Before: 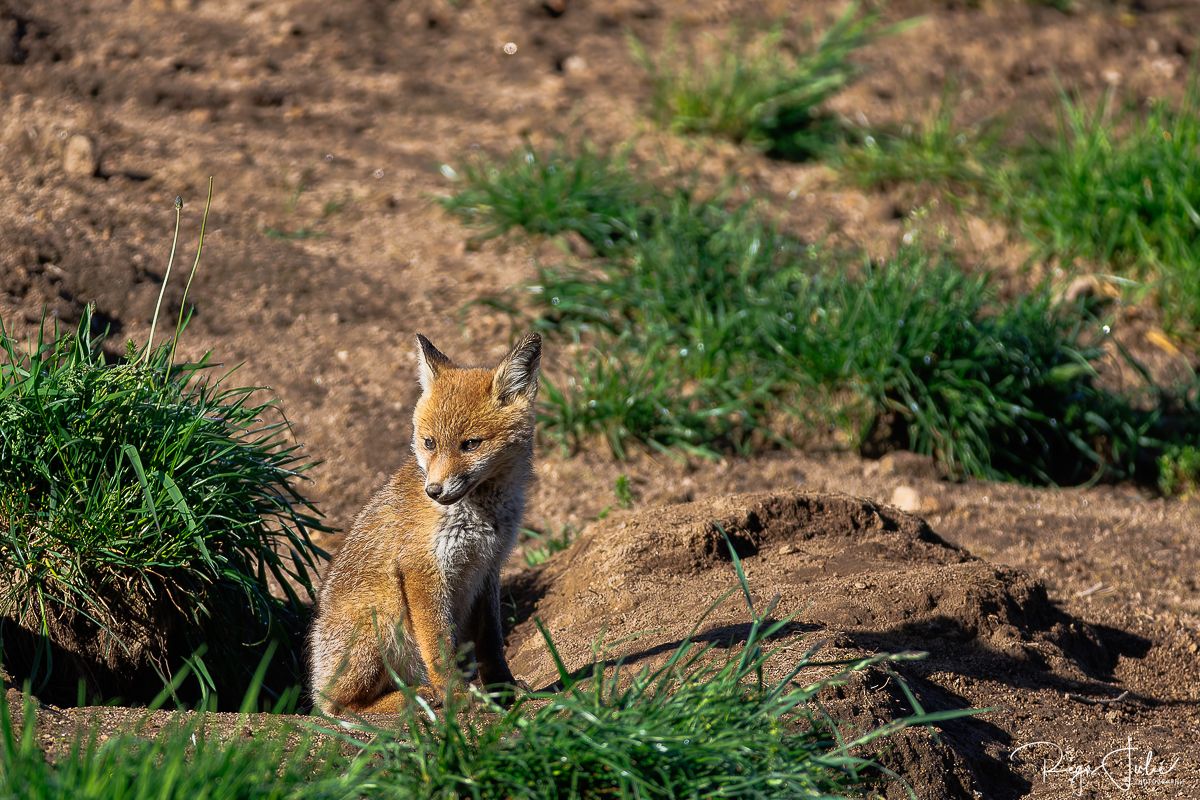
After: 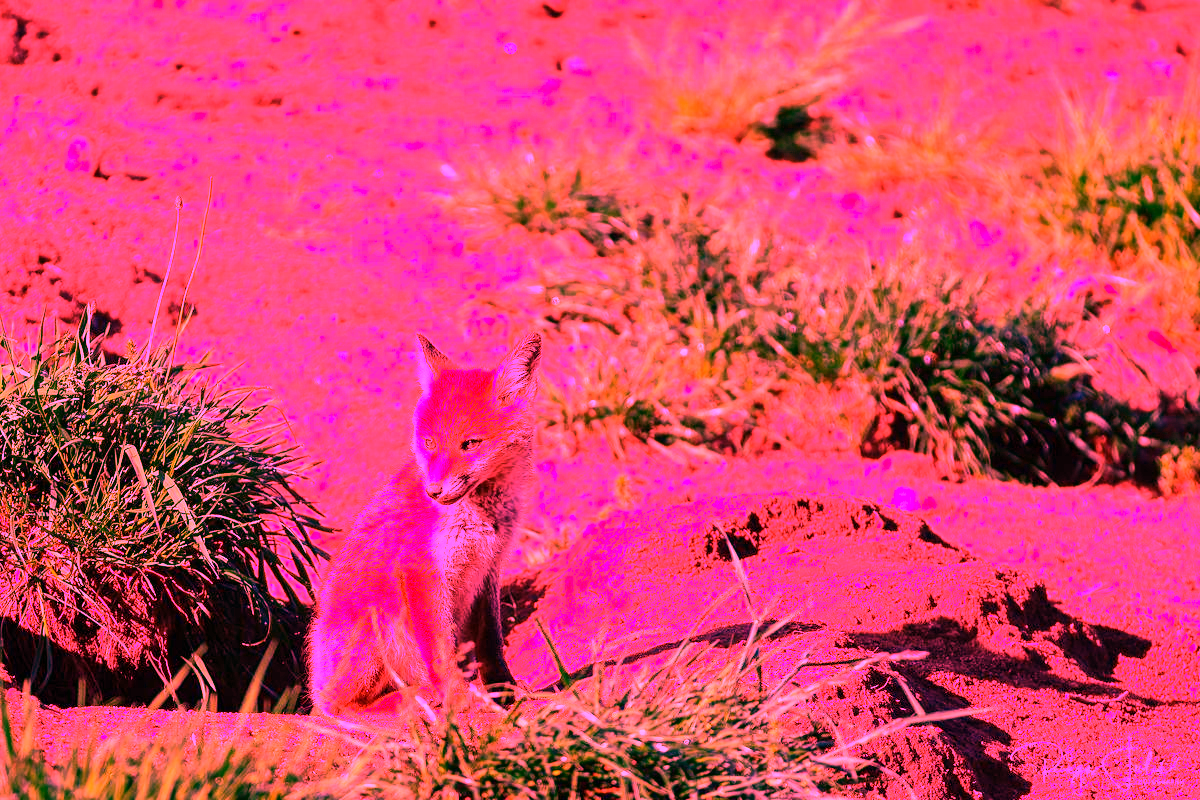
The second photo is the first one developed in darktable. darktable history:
contrast brightness saturation: contrast 0.1, brightness 0.02, saturation 0.02
white balance: red 4.26, blue 1.802
